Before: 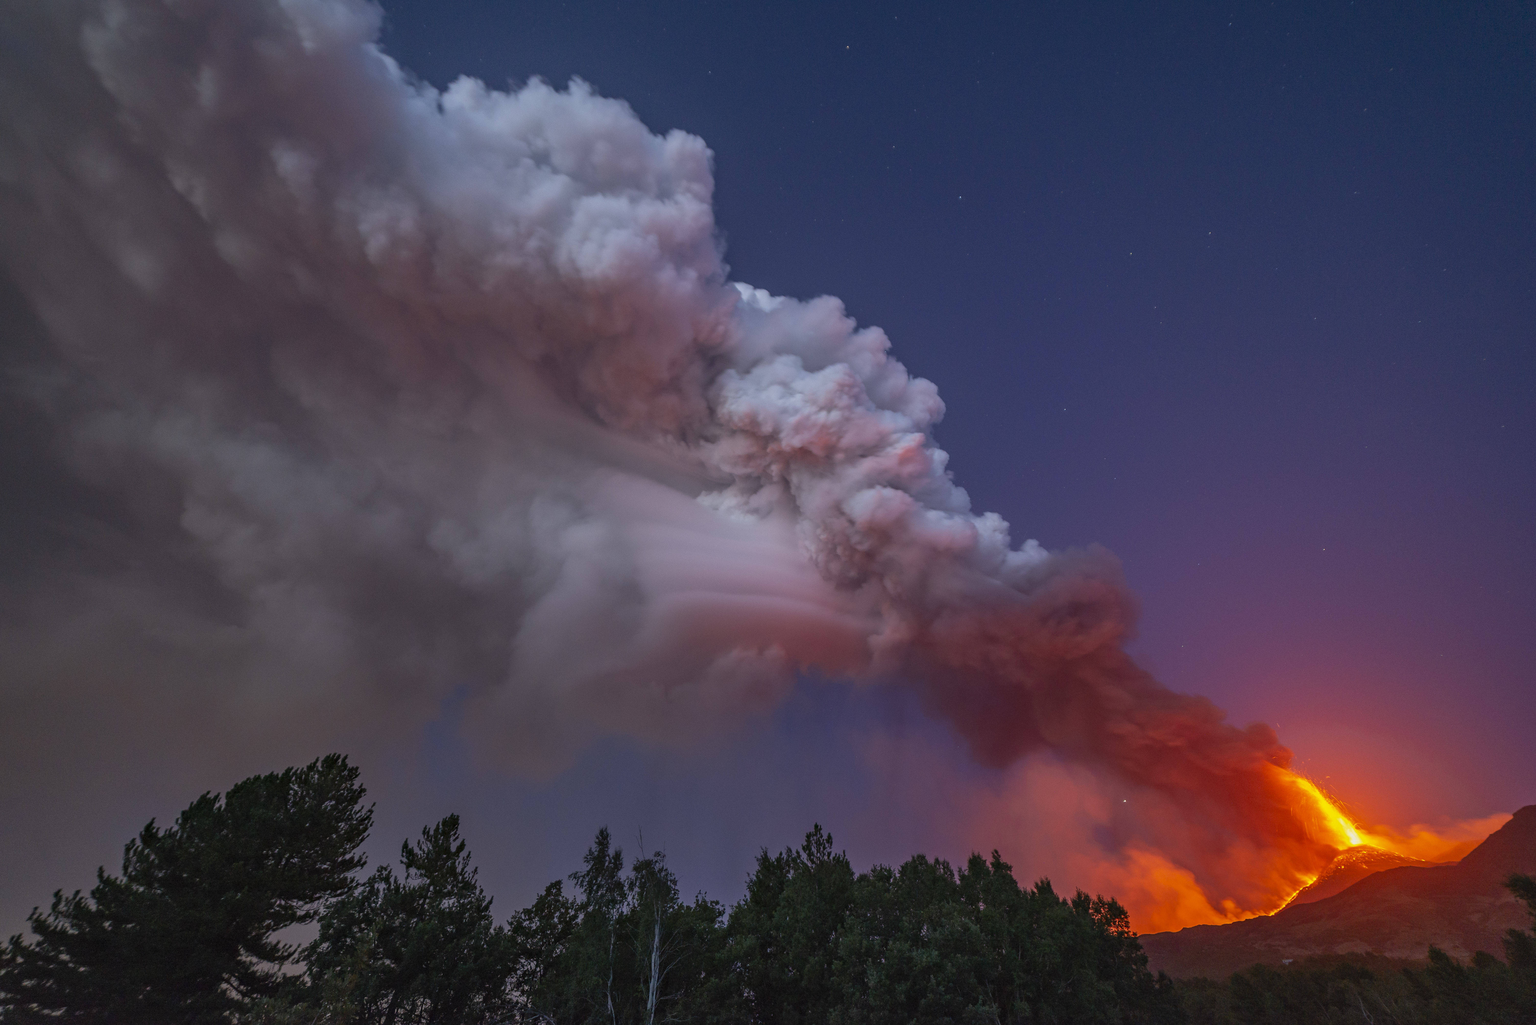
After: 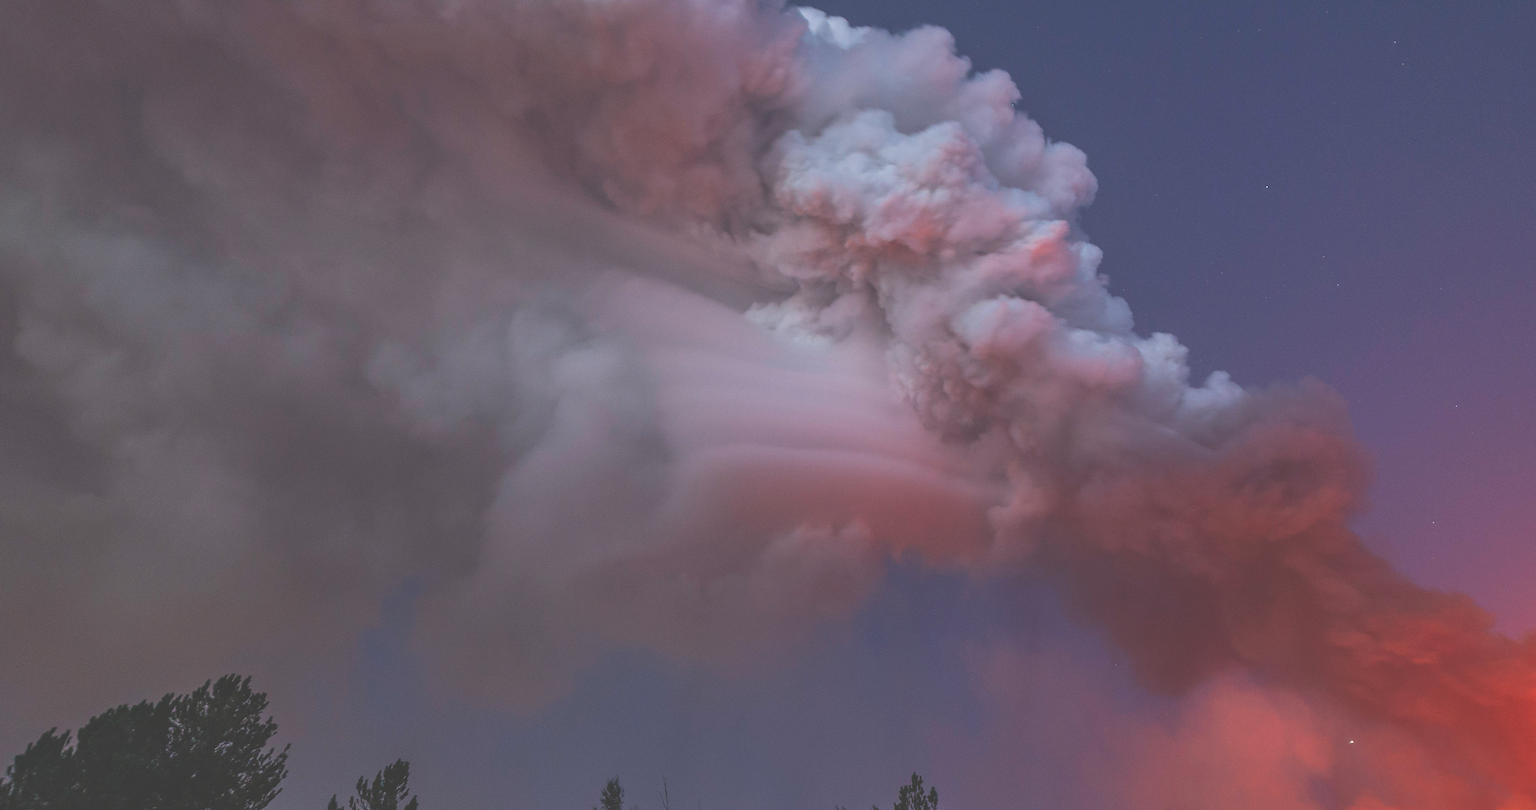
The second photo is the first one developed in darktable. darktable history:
crop: left 11.125%, top 27.103%, right 18.275%, bottom 17.051%
sharpen: radius 1.049, threshold 1.052
exposure: black level correction -0.04, exposure 0.061 EV, compensate exposure bias true, compensate highlight preservation false
